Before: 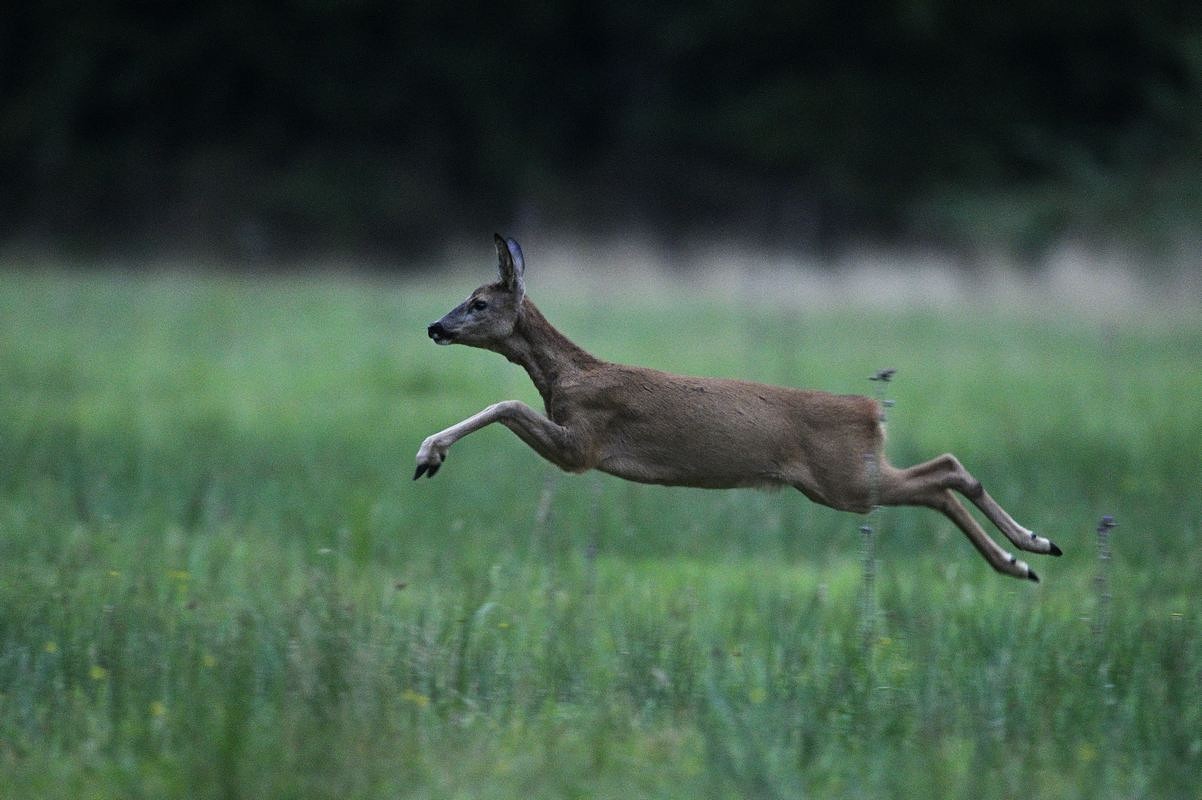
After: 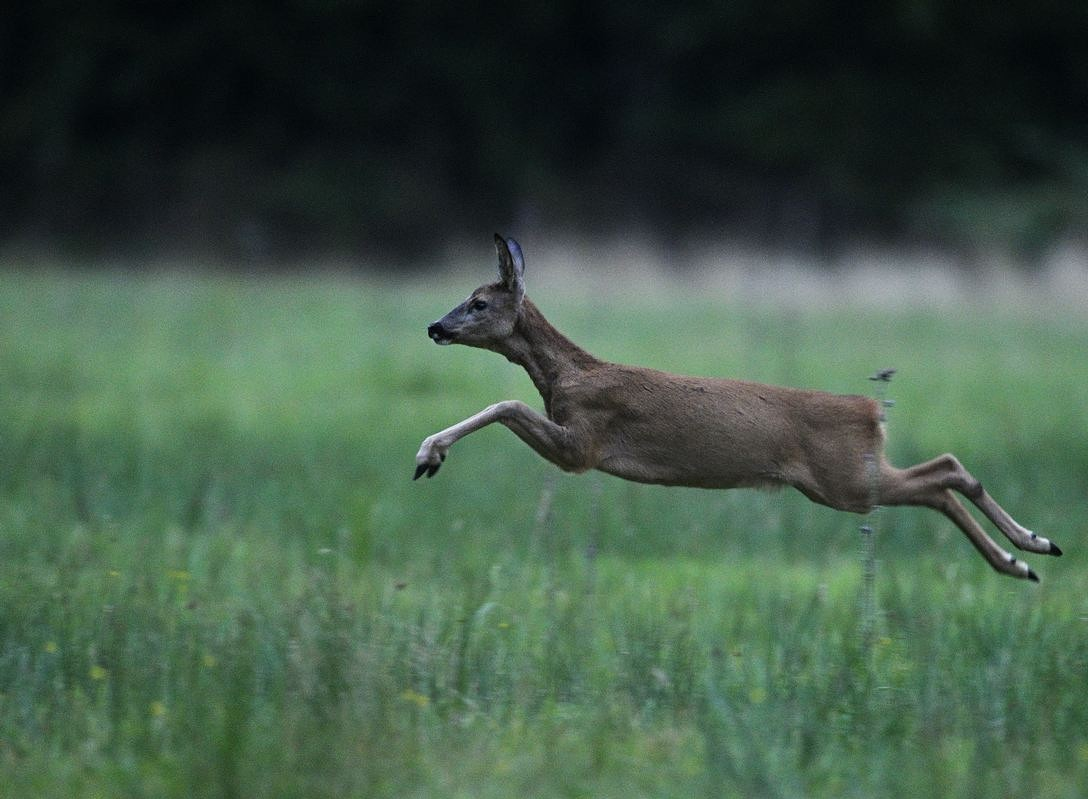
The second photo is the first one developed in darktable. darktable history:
crop: right 9.483%, bottom 0.039%
